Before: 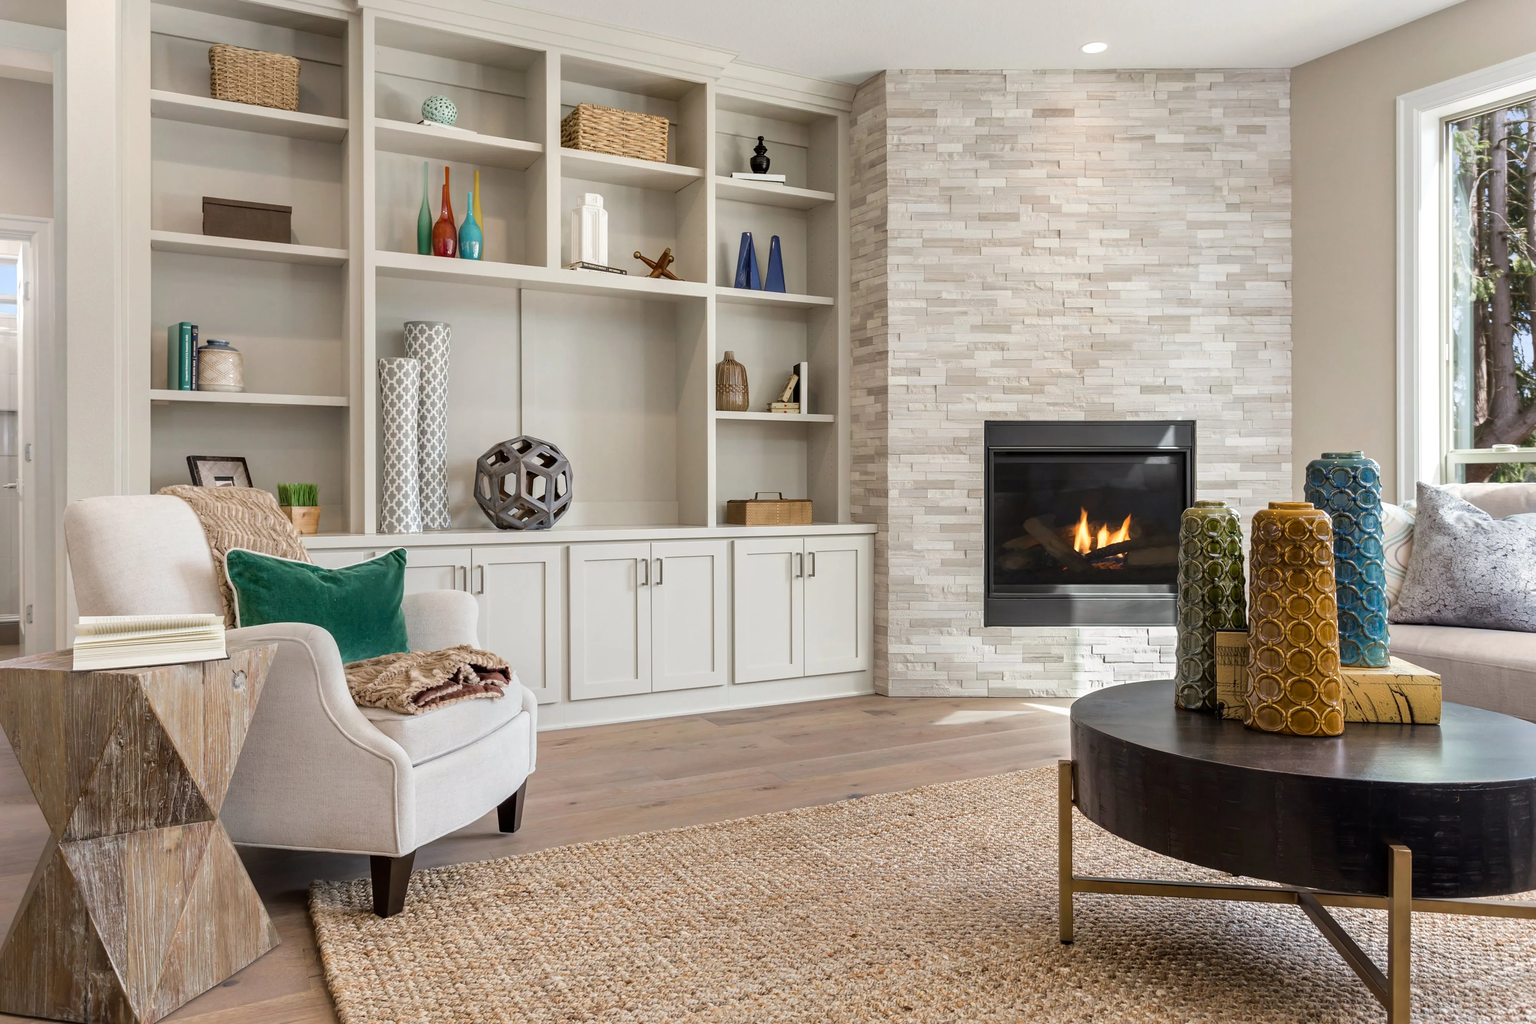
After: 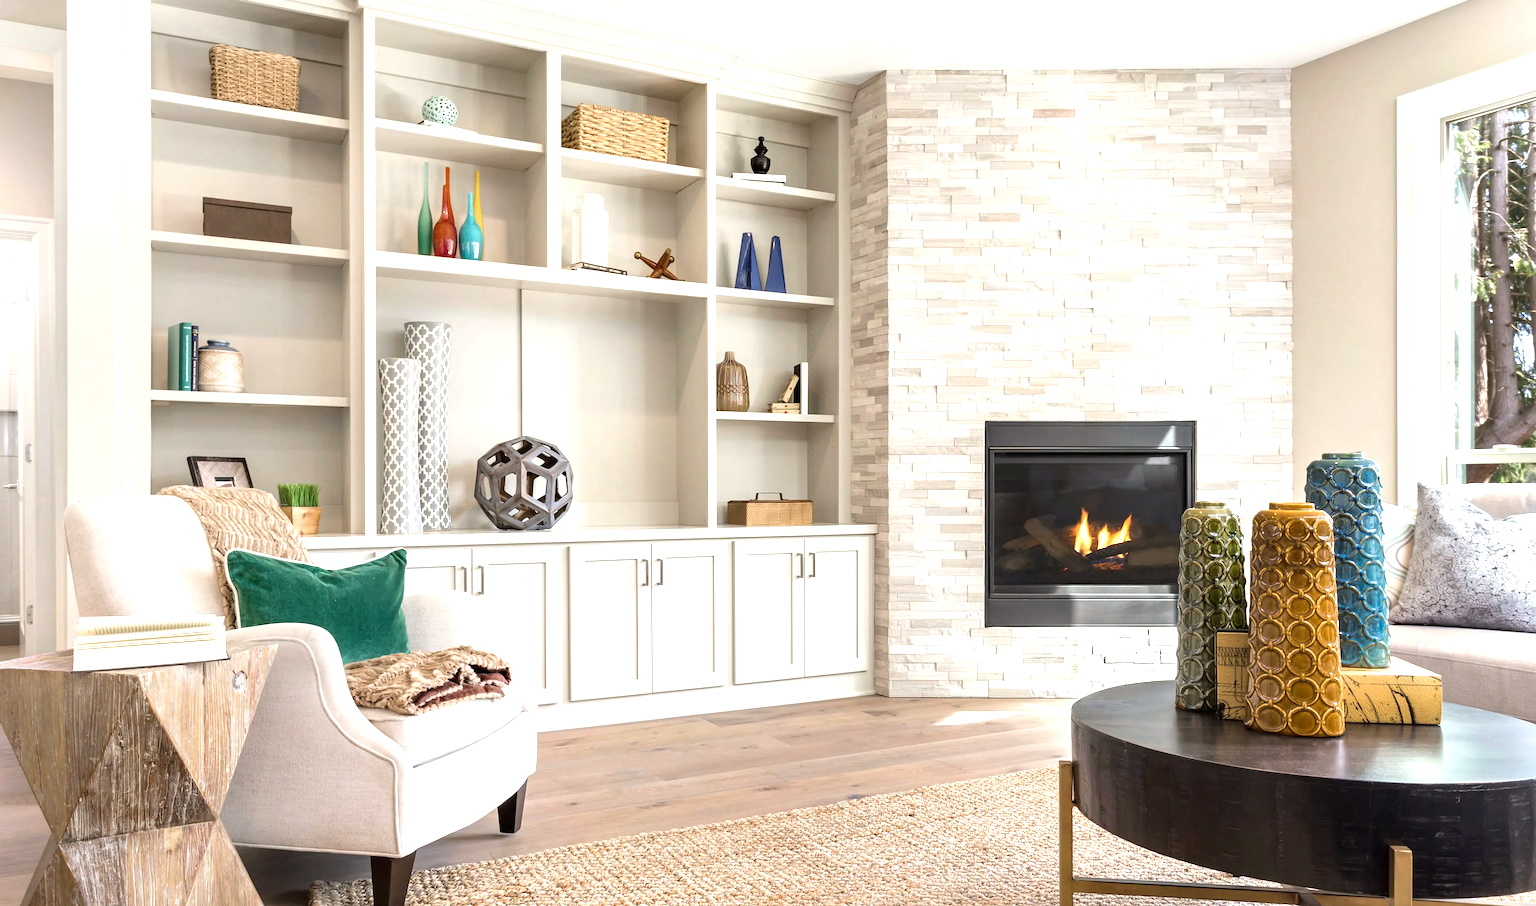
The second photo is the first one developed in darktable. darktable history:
exposure: black level correction 0, exposure 0.953 EV, compensate exposure bias true, compensate highlight preservation false
crop and rotate: top 0%, bottom 11.49%
